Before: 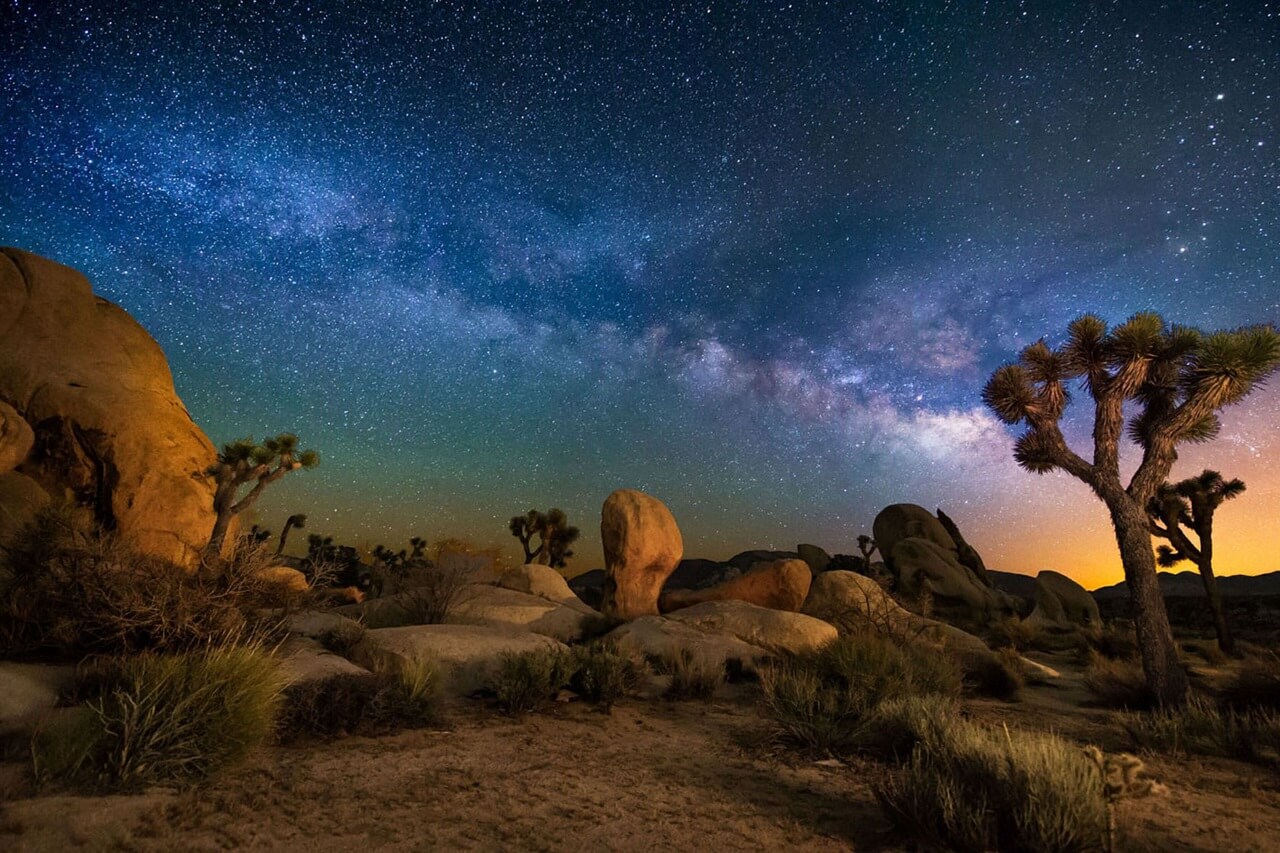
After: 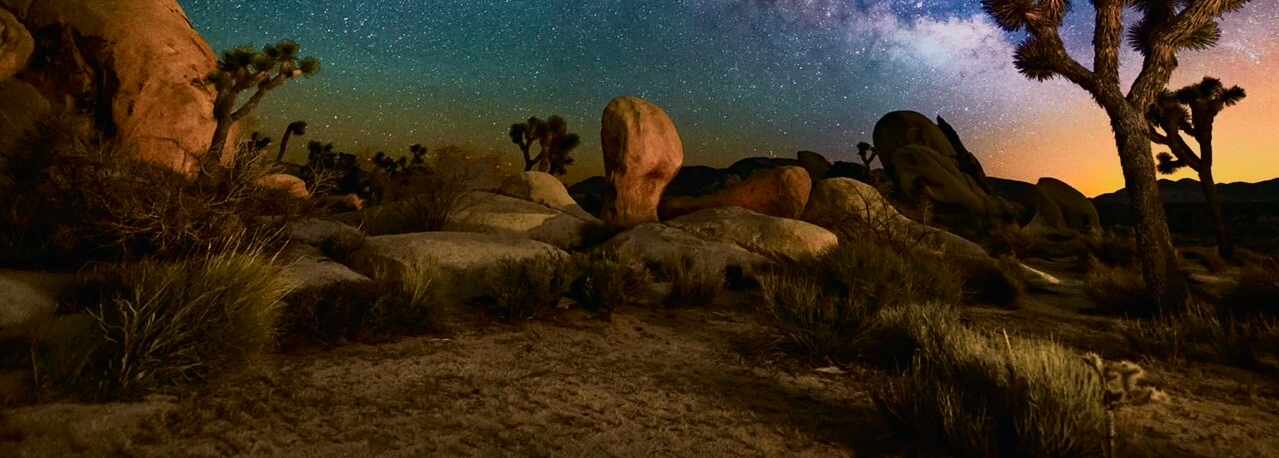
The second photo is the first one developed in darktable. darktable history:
crop and rotate: top 46.237%
shadows and highlights: radius 121.13, shadows 21.4, white point adjustment -9.72, highlights -14.39, soften with gaussian
haze removal: compatibility mode true, adaptive false
tone curve: curves: ch0 [(0, 0.008) (0.081, 0.044) (0.177, 0.123) (0.283, 0.253) (0.427, 0.441) (0.495, 0.524) (0.661, 0.756) (0.796, 0.859) (1, 0.951)]; ch1 [(0, 0) (0.161, 0.092) (0.35, 0.33) (0.392, 0.392) (0.427, 0.426) (0.479, 0.472) (0.505, 0.5) (0.521, 0.519) (0.567, 0.556) (0.583, 0.588) (0.625, 0.627) (0.678, 0.733) (1, 1)]; ch2 [(0, 0) (0.346, 0.362) (0.404, 0.427) (0.502, 0.499) (0.523, 0.522) (0.544, 0.561) (0.58, 0.59) (0.629, 0.642) (0.717, 0.678) (1, 1)], color space Lab, independent channels, preserve colors none
